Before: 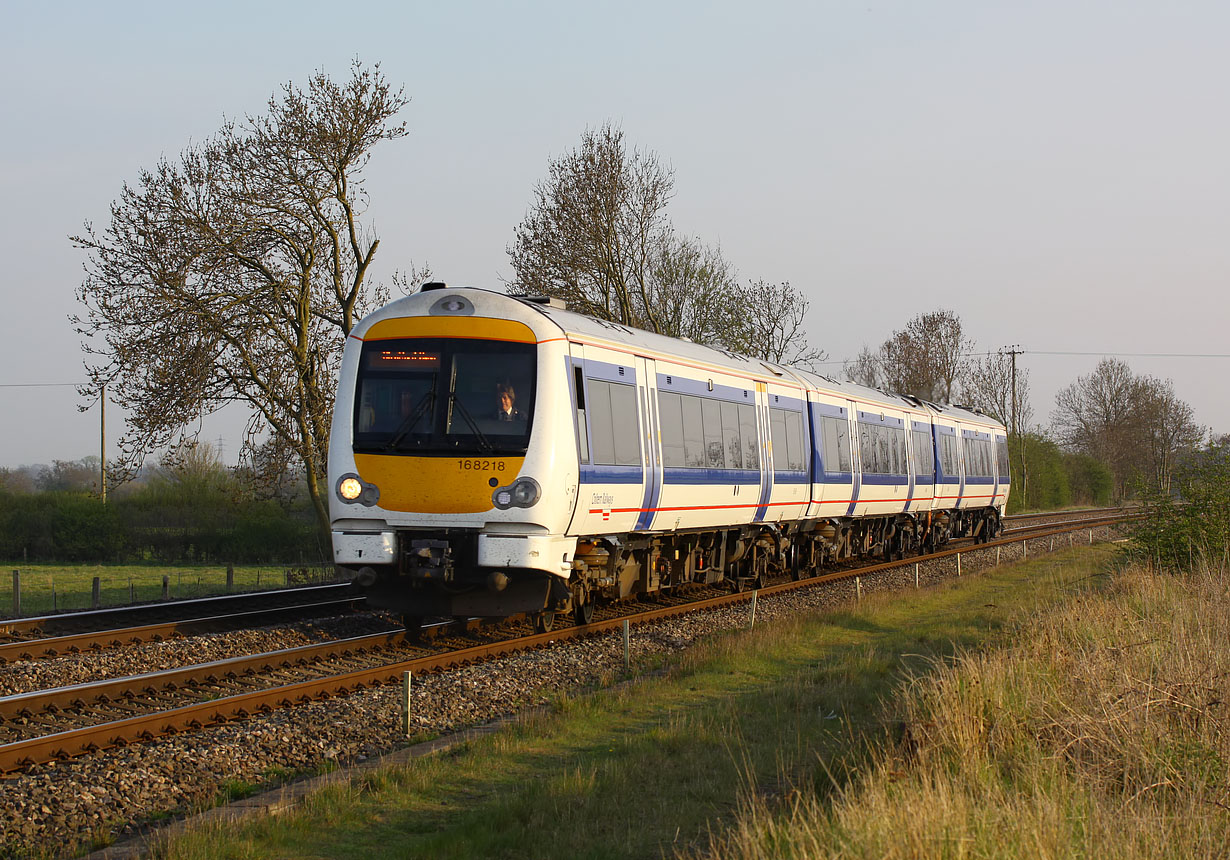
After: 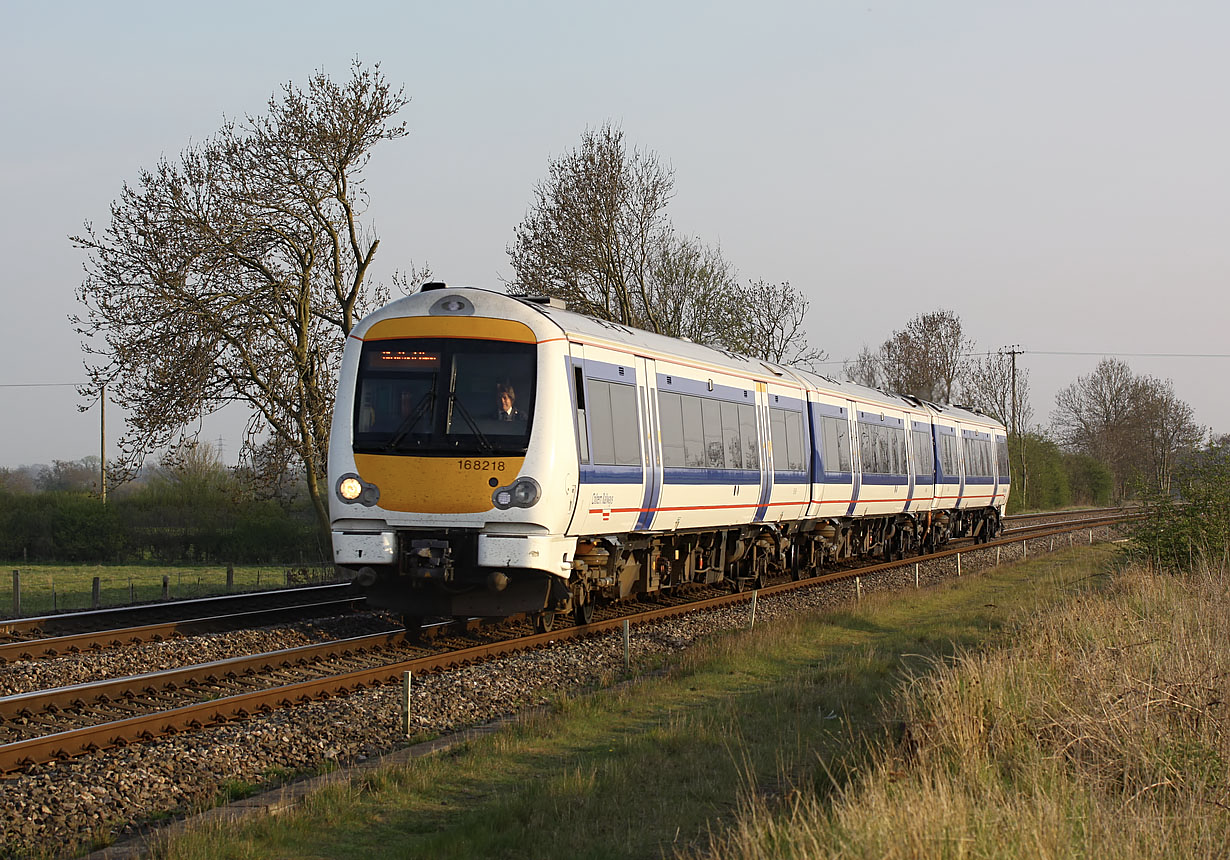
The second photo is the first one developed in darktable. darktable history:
sharpen: amount 0.205
color correction: highlights b* 0.053, saturation 0.832
